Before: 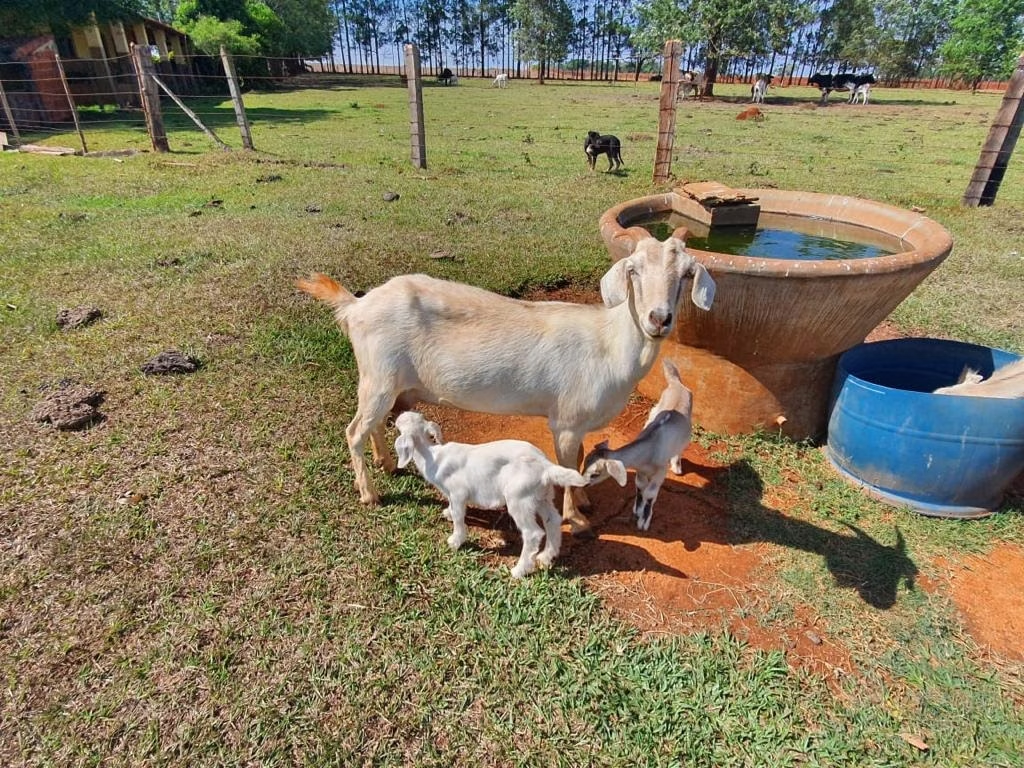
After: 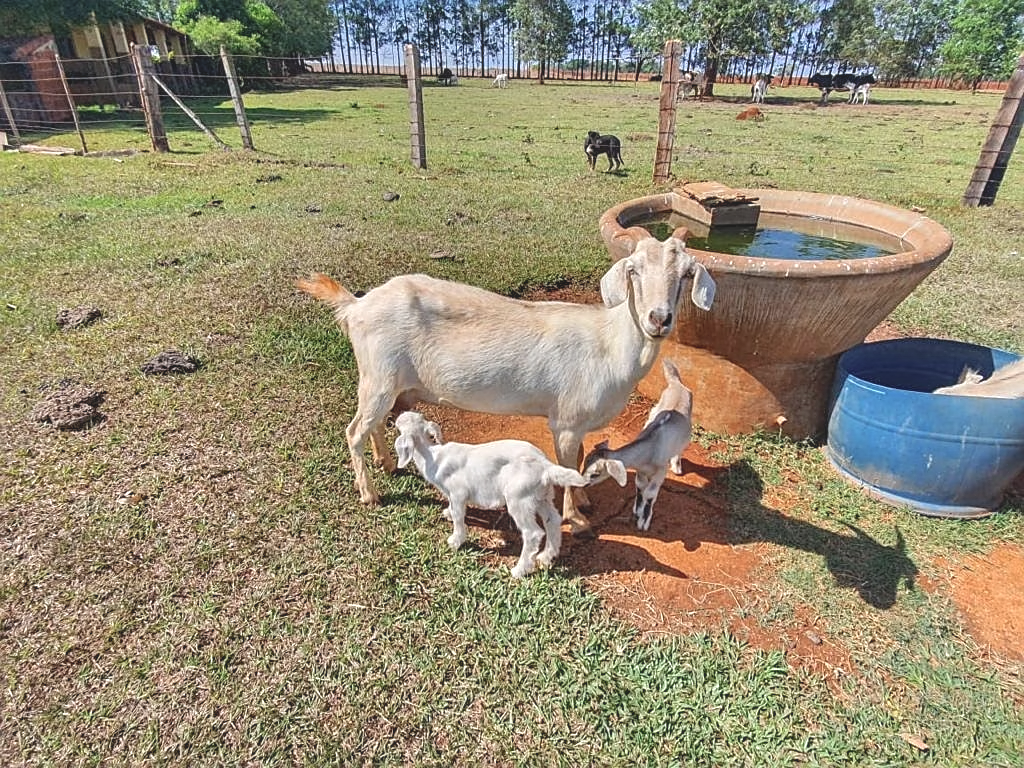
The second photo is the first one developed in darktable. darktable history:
sharpen: on, module defaults
tone curve: curves: ch0 [(0, 0.137) (1, 1)], preserve colors none
local contrast: on, module defaults
